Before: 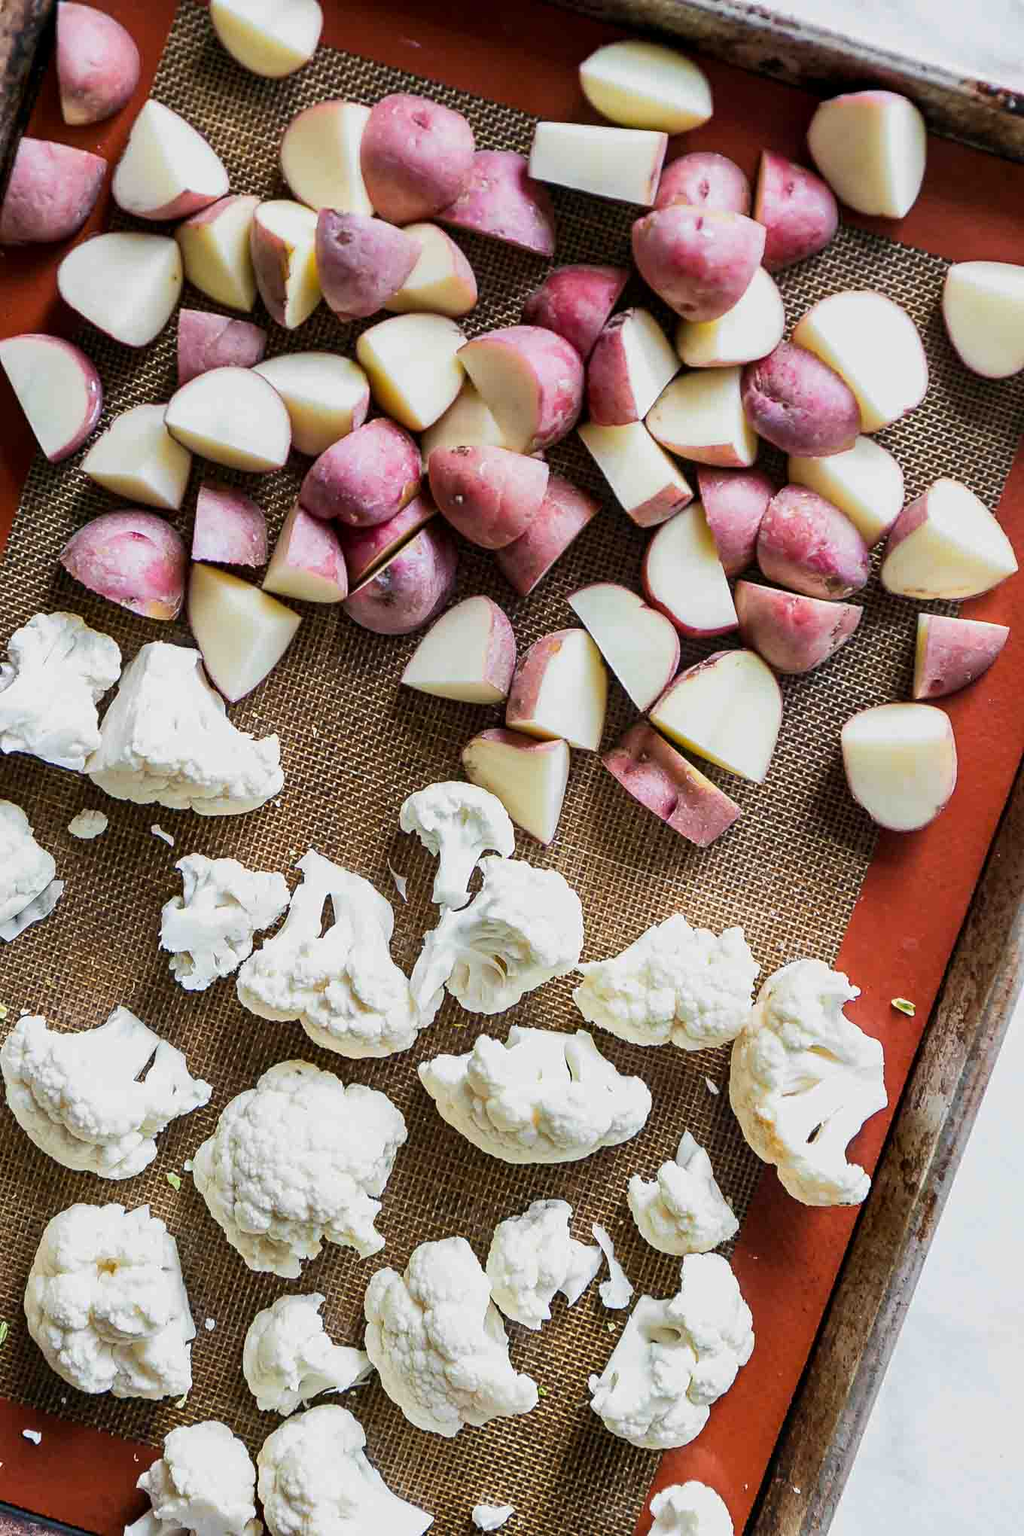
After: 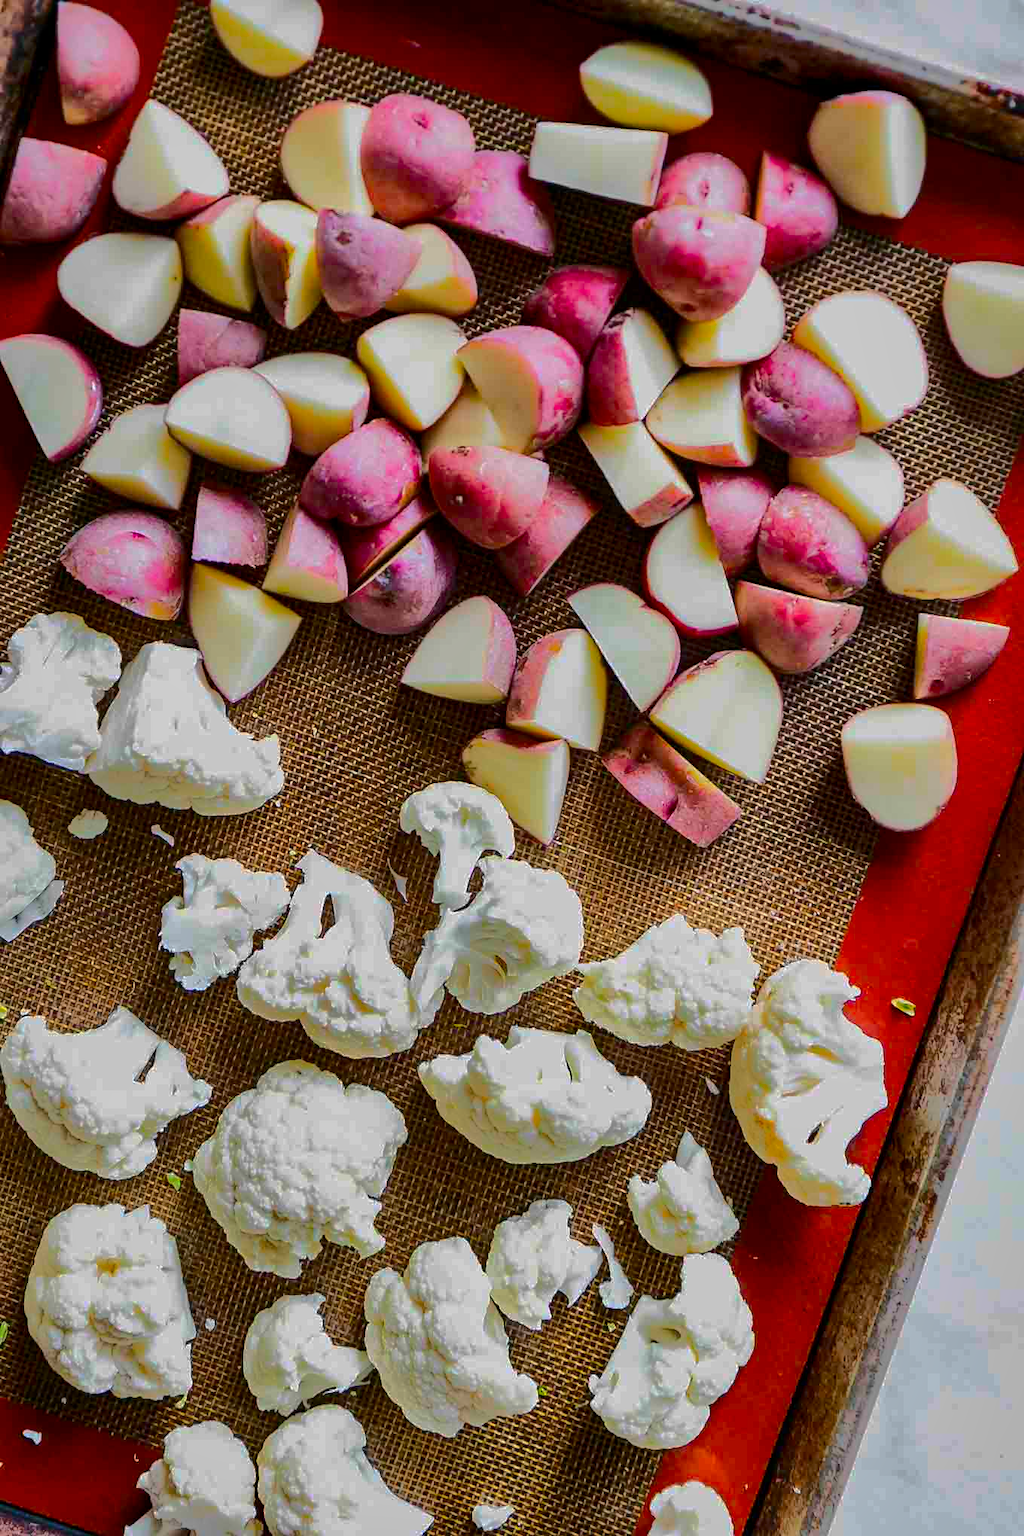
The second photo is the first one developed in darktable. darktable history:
contrast brightness saturation: contrast 0.127, brightness -0.05, saturation 0.156
color balance rgb: perceptual saturation grading › global saturation 30.604%
shadows and highlights: shadows -19.28, highlights -73.25
